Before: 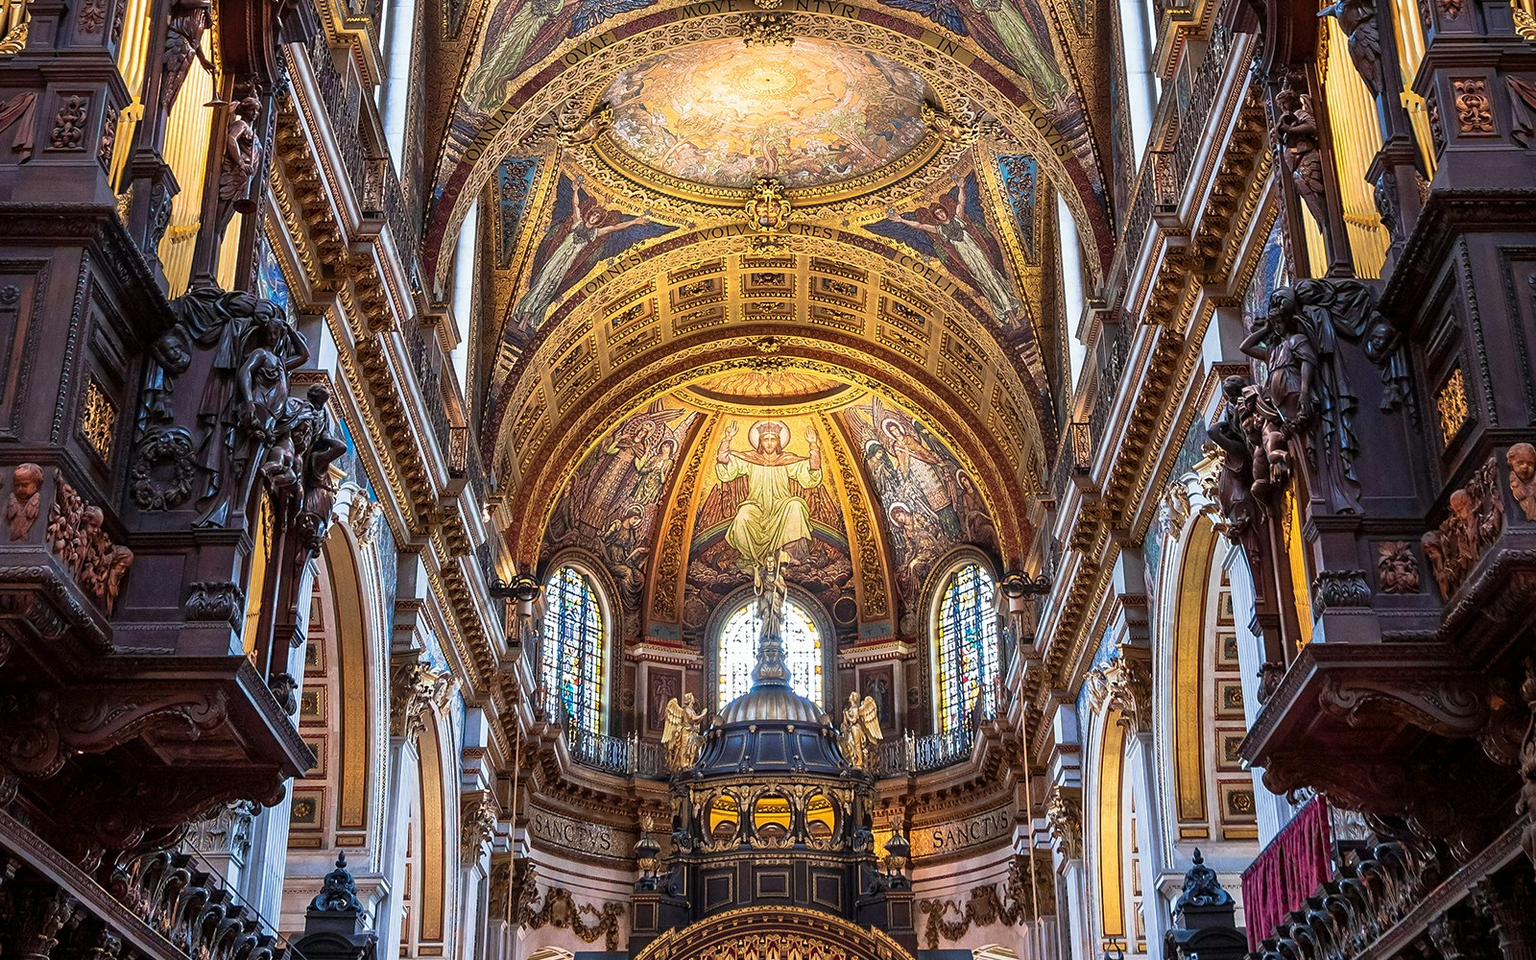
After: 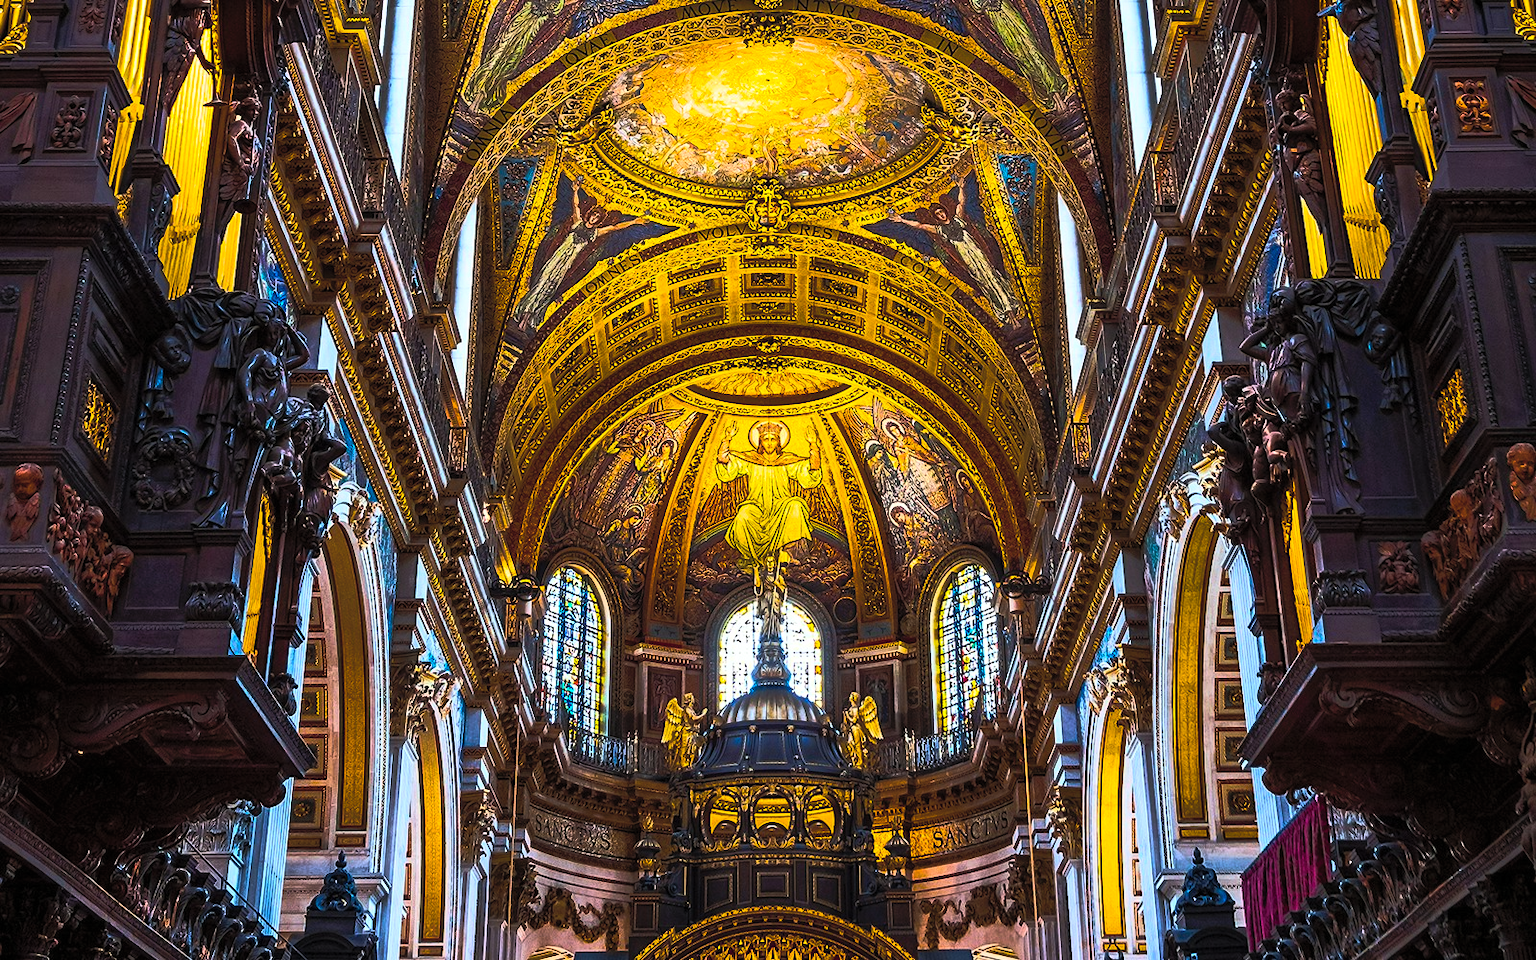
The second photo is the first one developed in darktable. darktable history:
color balance rgb: linear chroma grading › global chroma 40.15%, perceptual saturation grading › global saturation 60.58%, perceptual saturation grading › highlights 20.44%, perceptual saturation grading › shadows -50.36%, perceptual brilliance grading › highlights 2.19%, perceptual brilliance grading › mid-tones -50.36%, perceptual brilliance grading › shadows -50.36%
contrast brightness saturation: contrast 0.14, brightness 0.21
